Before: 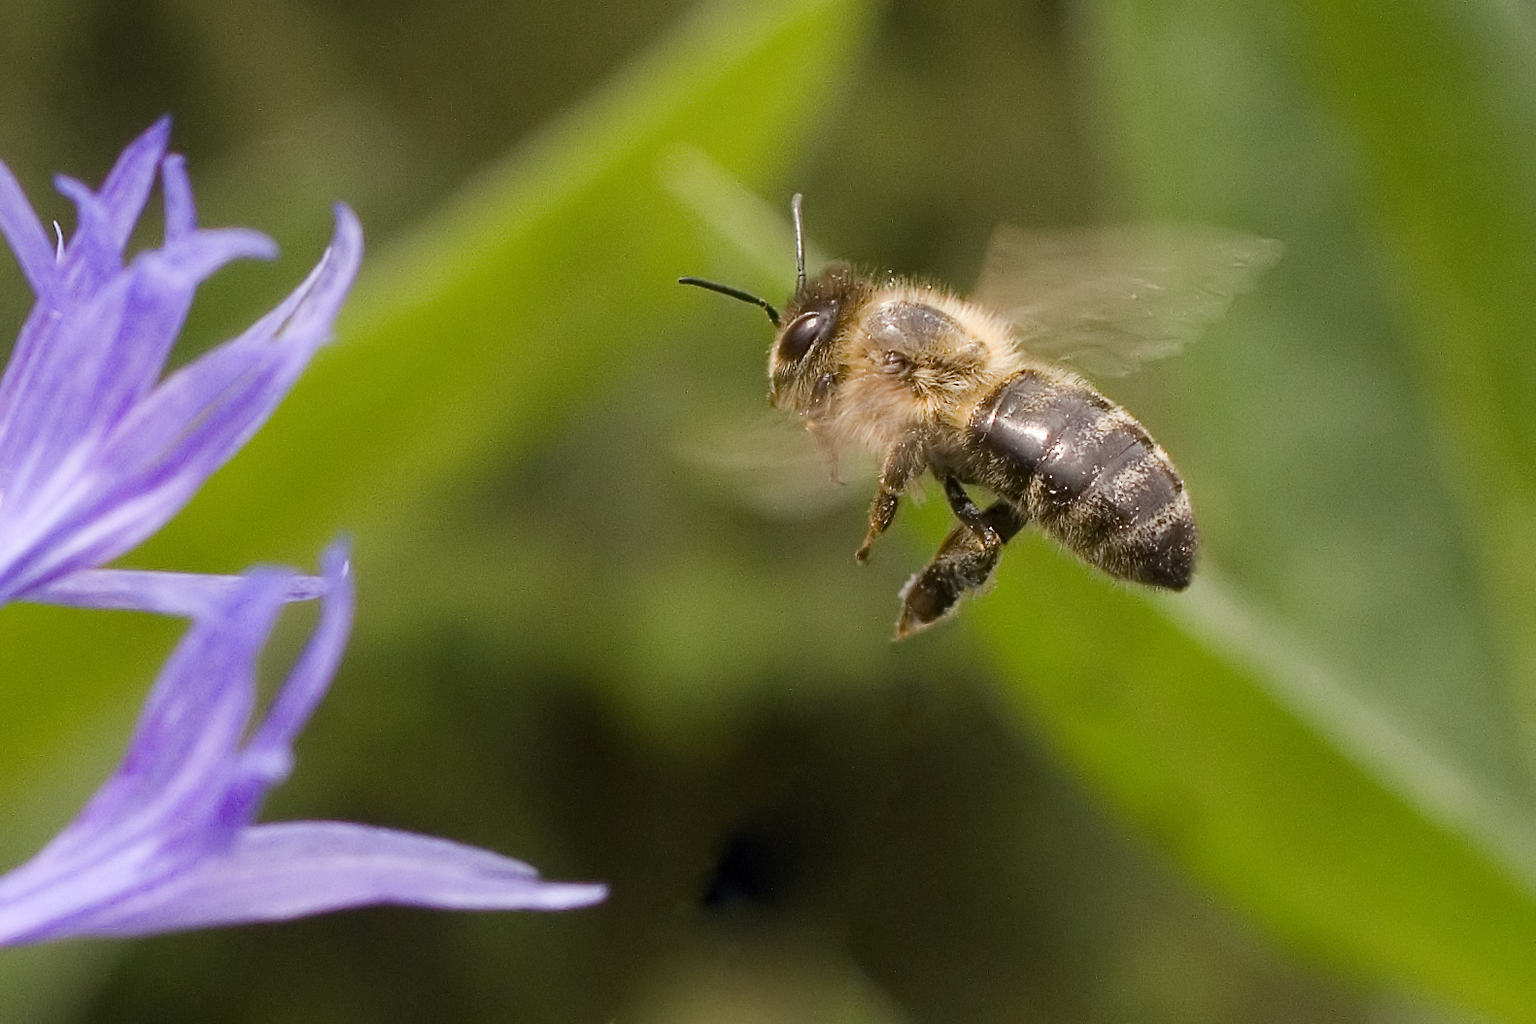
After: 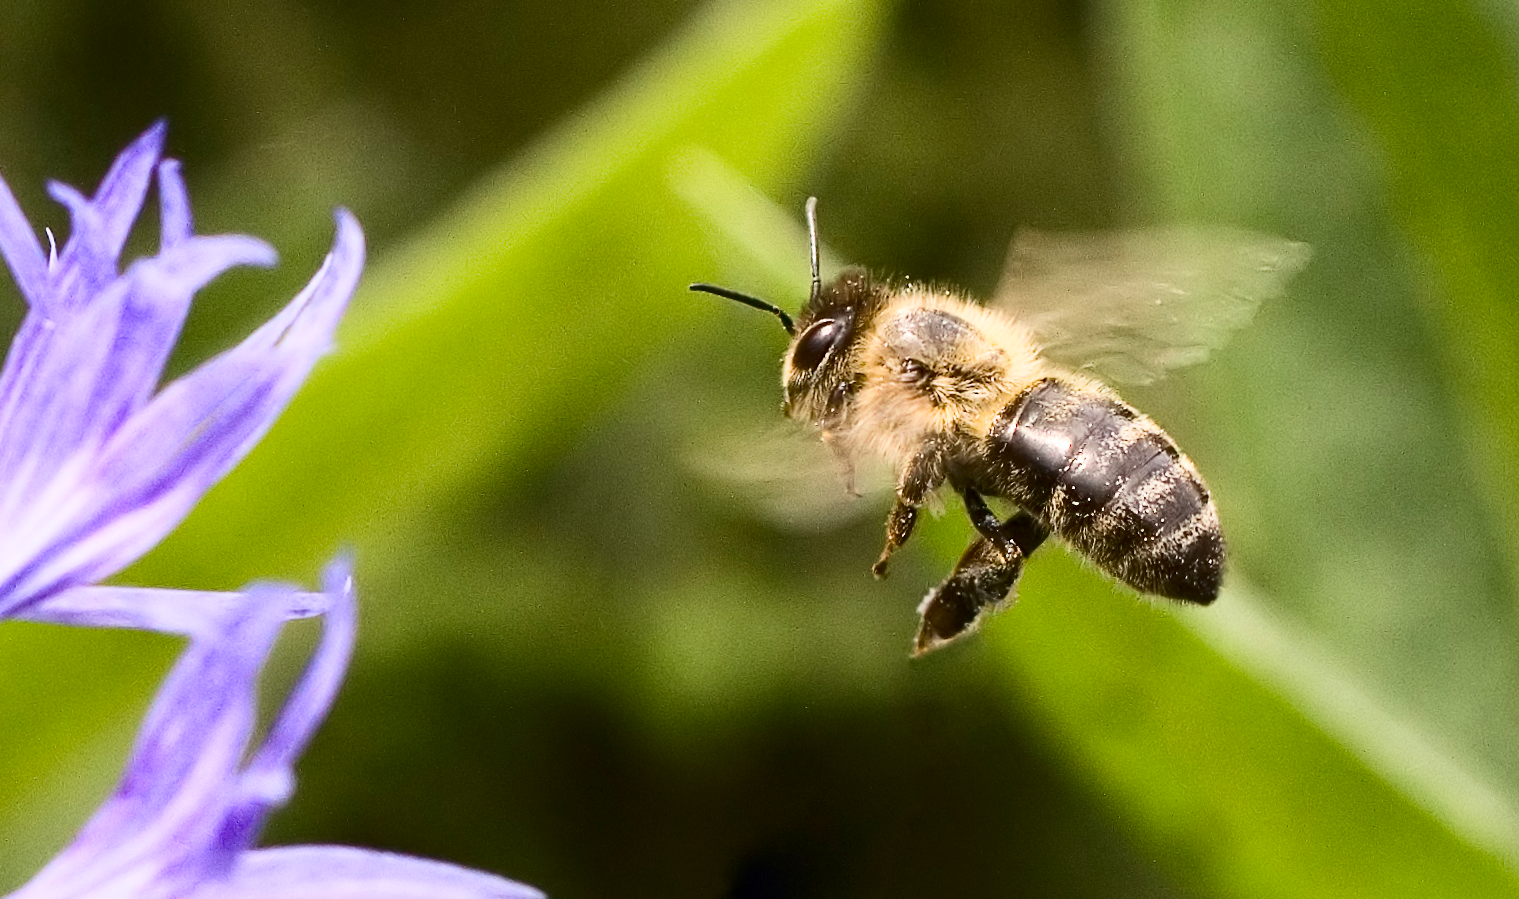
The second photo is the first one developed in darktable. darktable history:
crop and rotate: angle 0.2°, left 0.275%, right 3.127%, bottom 14.18%
contrast brightness saturation: contrast 0.4, brightness 0.1, saturation 0.21
